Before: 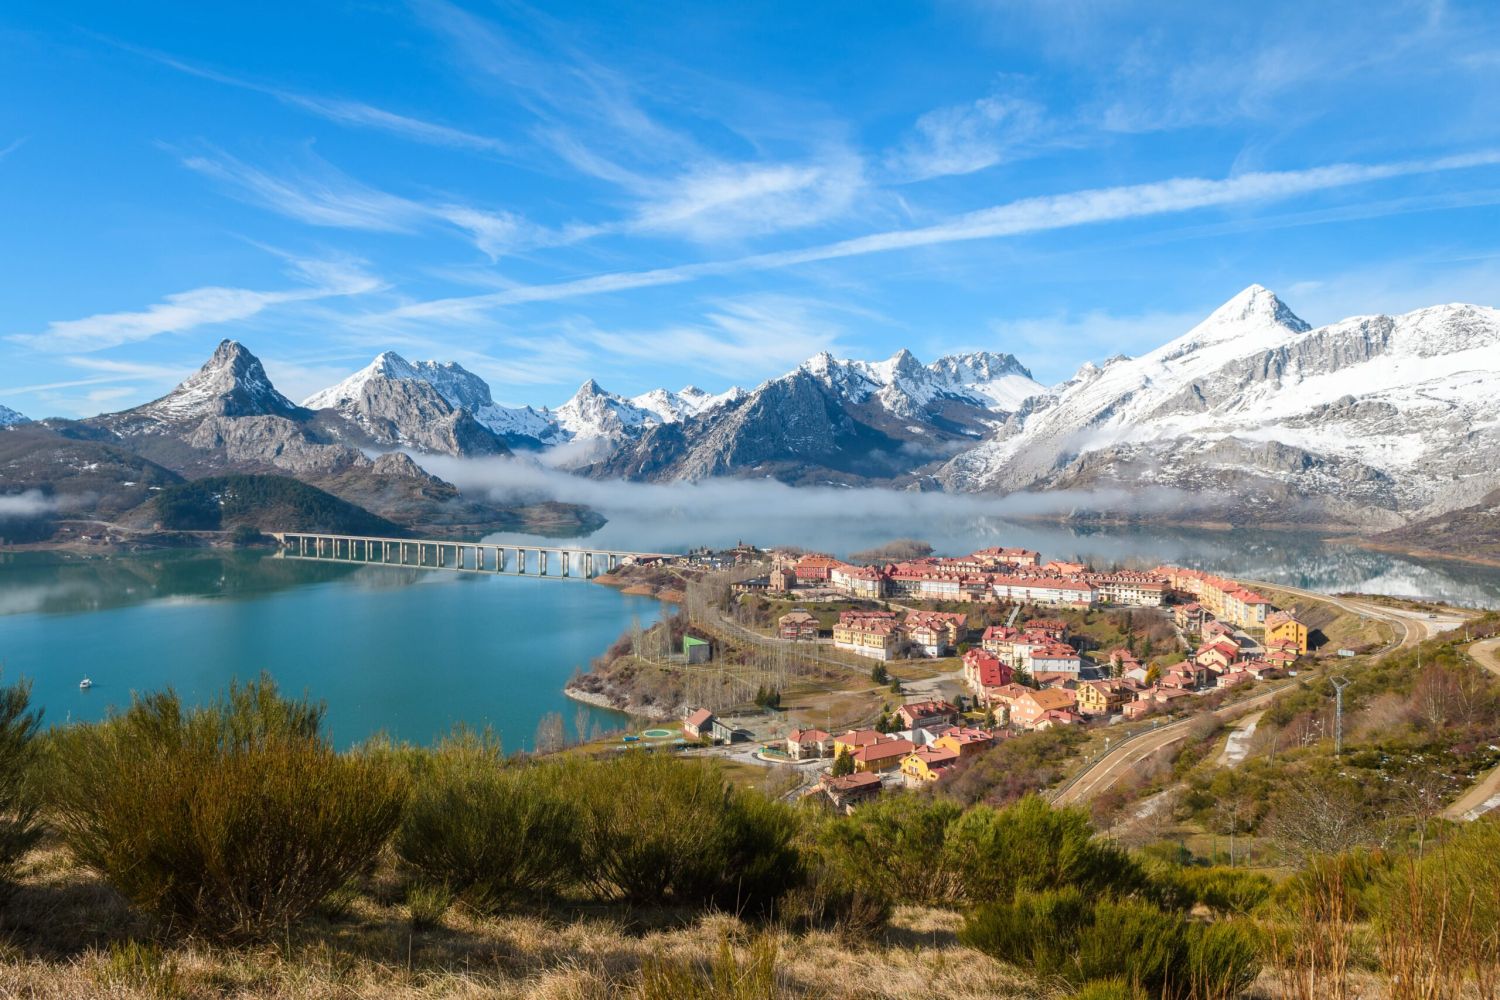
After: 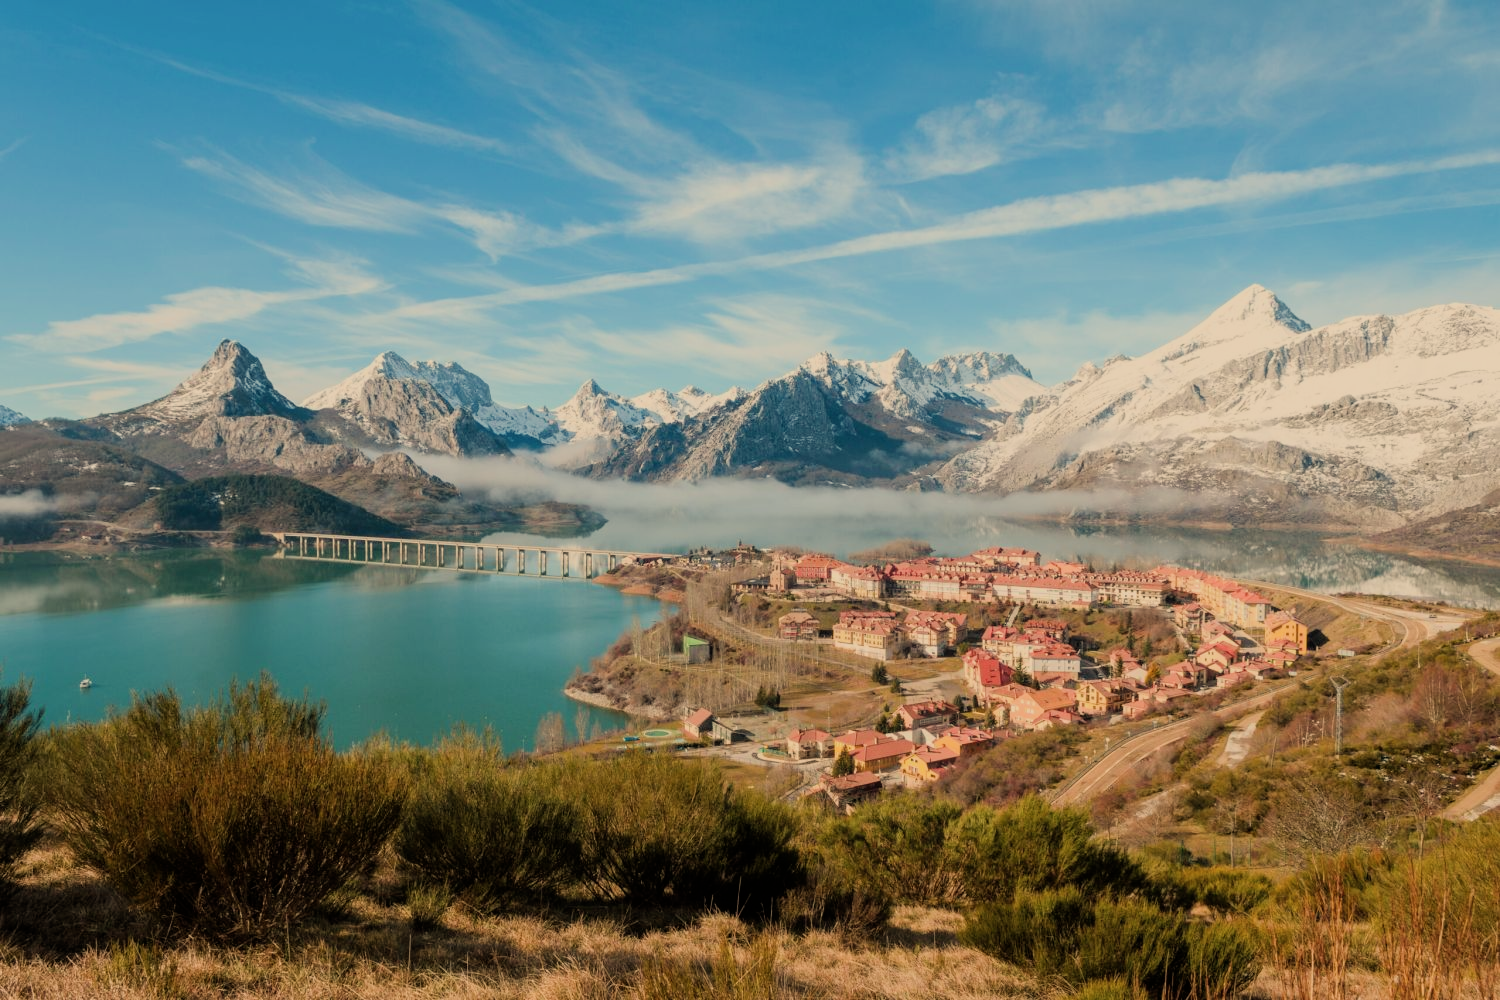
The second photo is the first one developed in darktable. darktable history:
contrast brightness saturation: saturation -0.05
white balance: red 1.138, green 0.996, blue 0.812
filmic rgb: black relative exposure -7.65 EV, white relative exposure 4.56 EV, hardness 3.61
